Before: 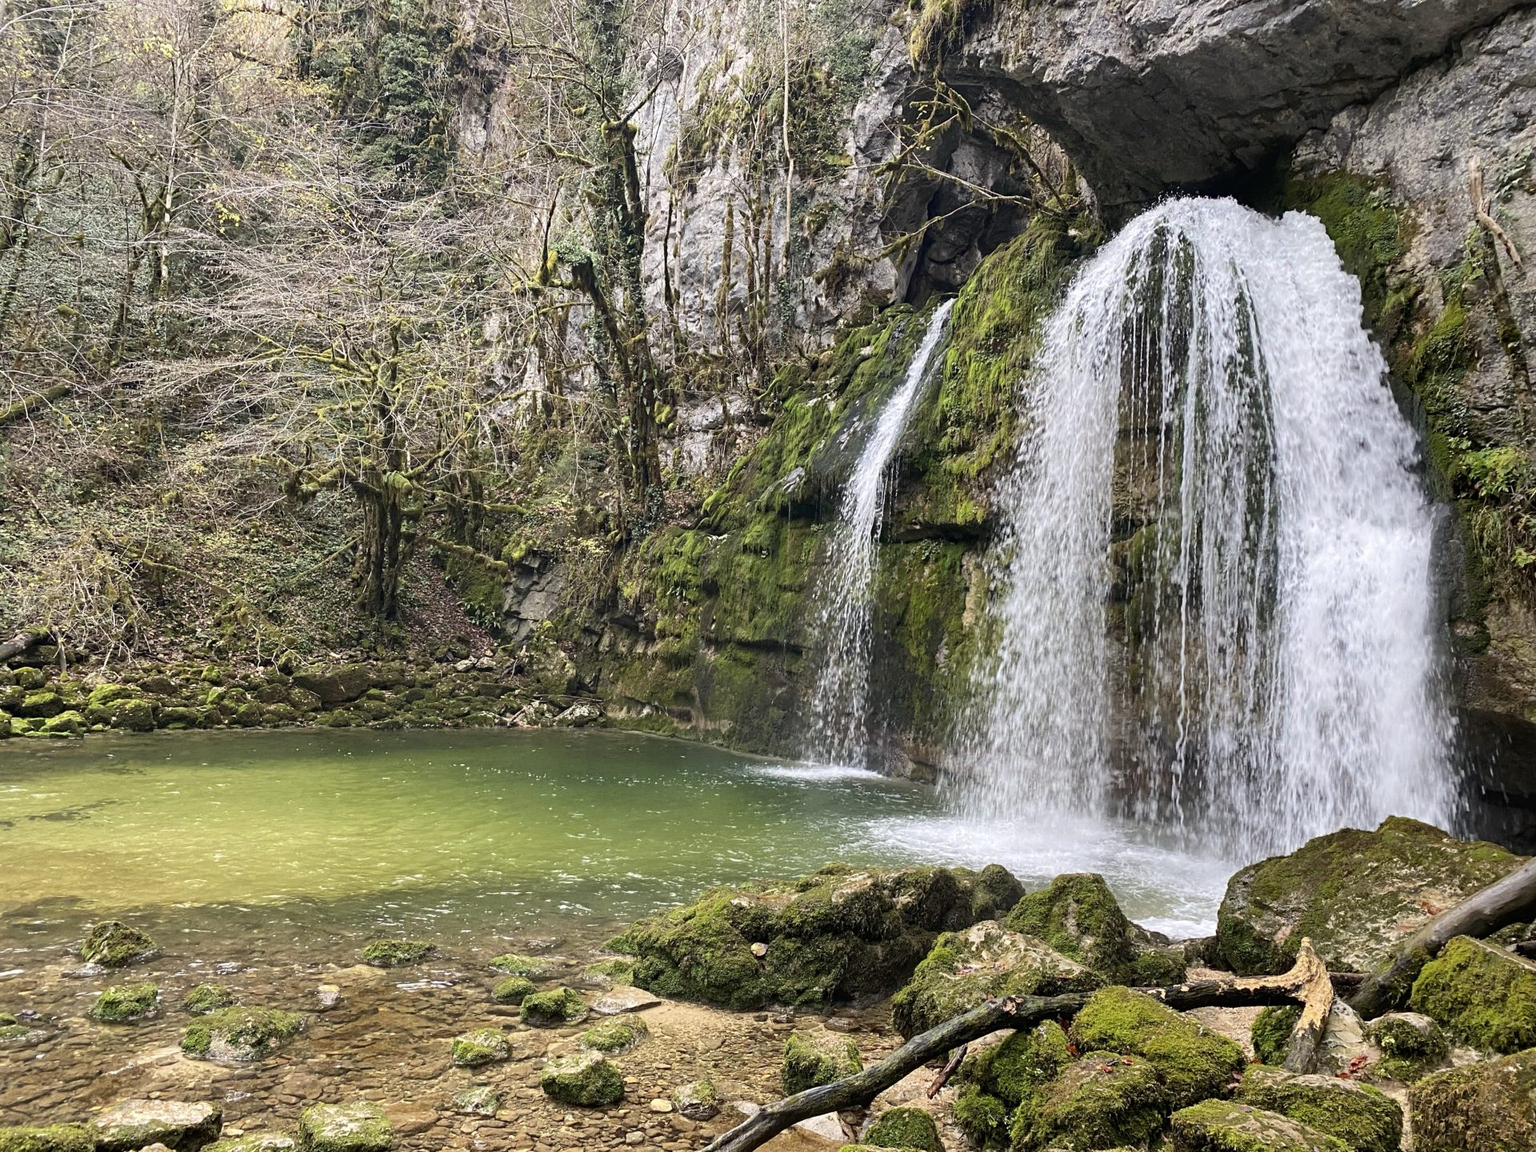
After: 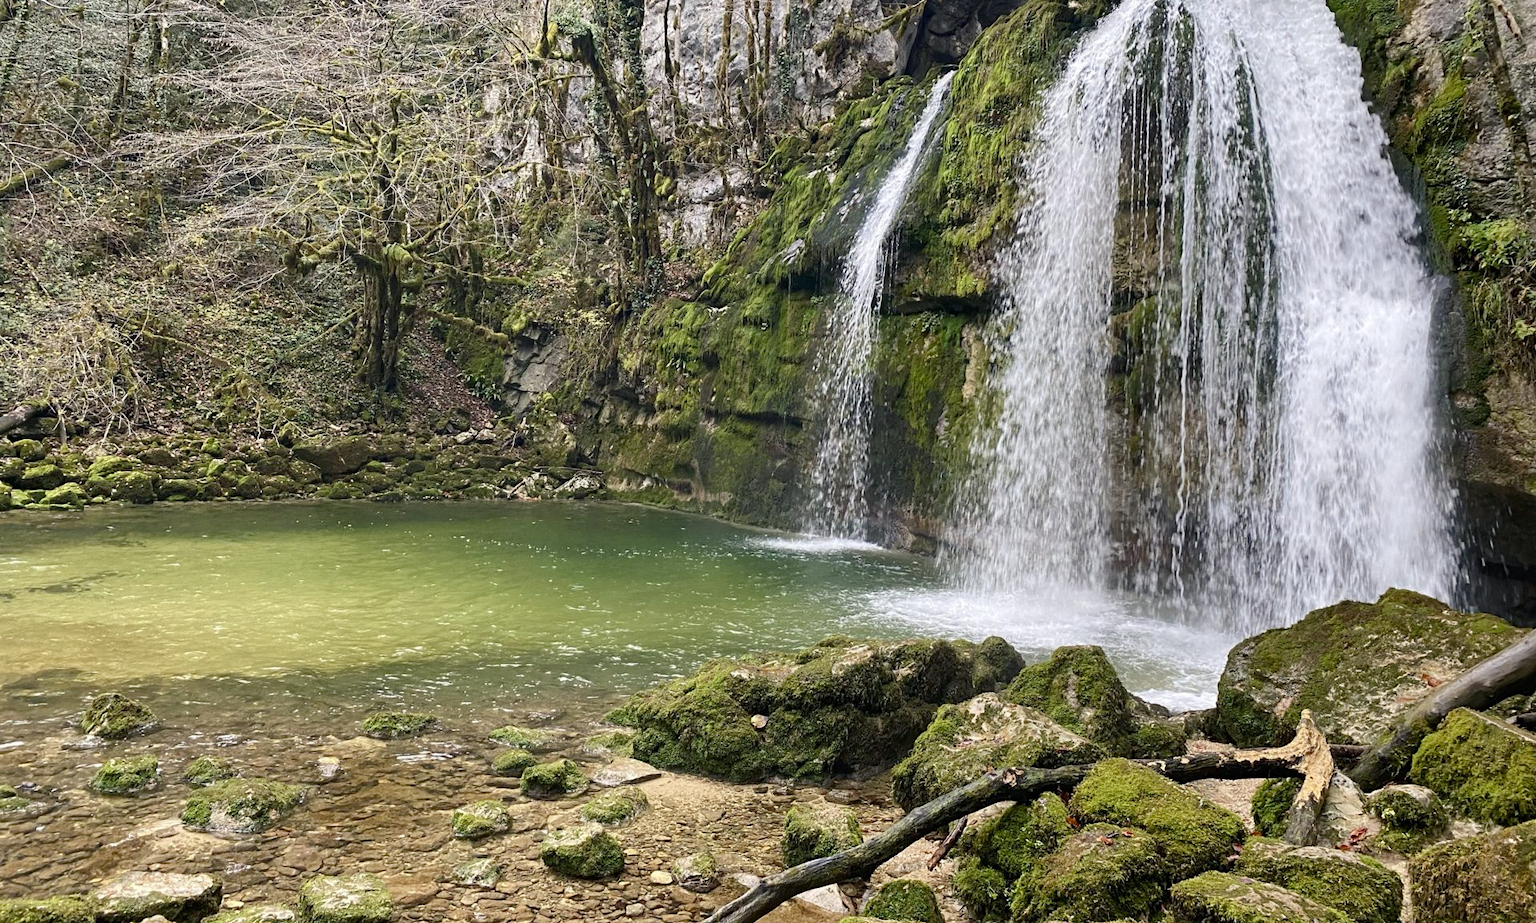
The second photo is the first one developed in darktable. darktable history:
crop and rotate: top 19.843%
color balance rgb: shadows lift › chroma 2.058%, shadows lift › hue 247.88°, linear chroma grading › global chroma -14.912%, perceptual saturation grading › global saturation 20%, perceptual saturation grading › highlights -25.619%, perceptual saturation grading › shadows 24.018%, global vibrance 20%
